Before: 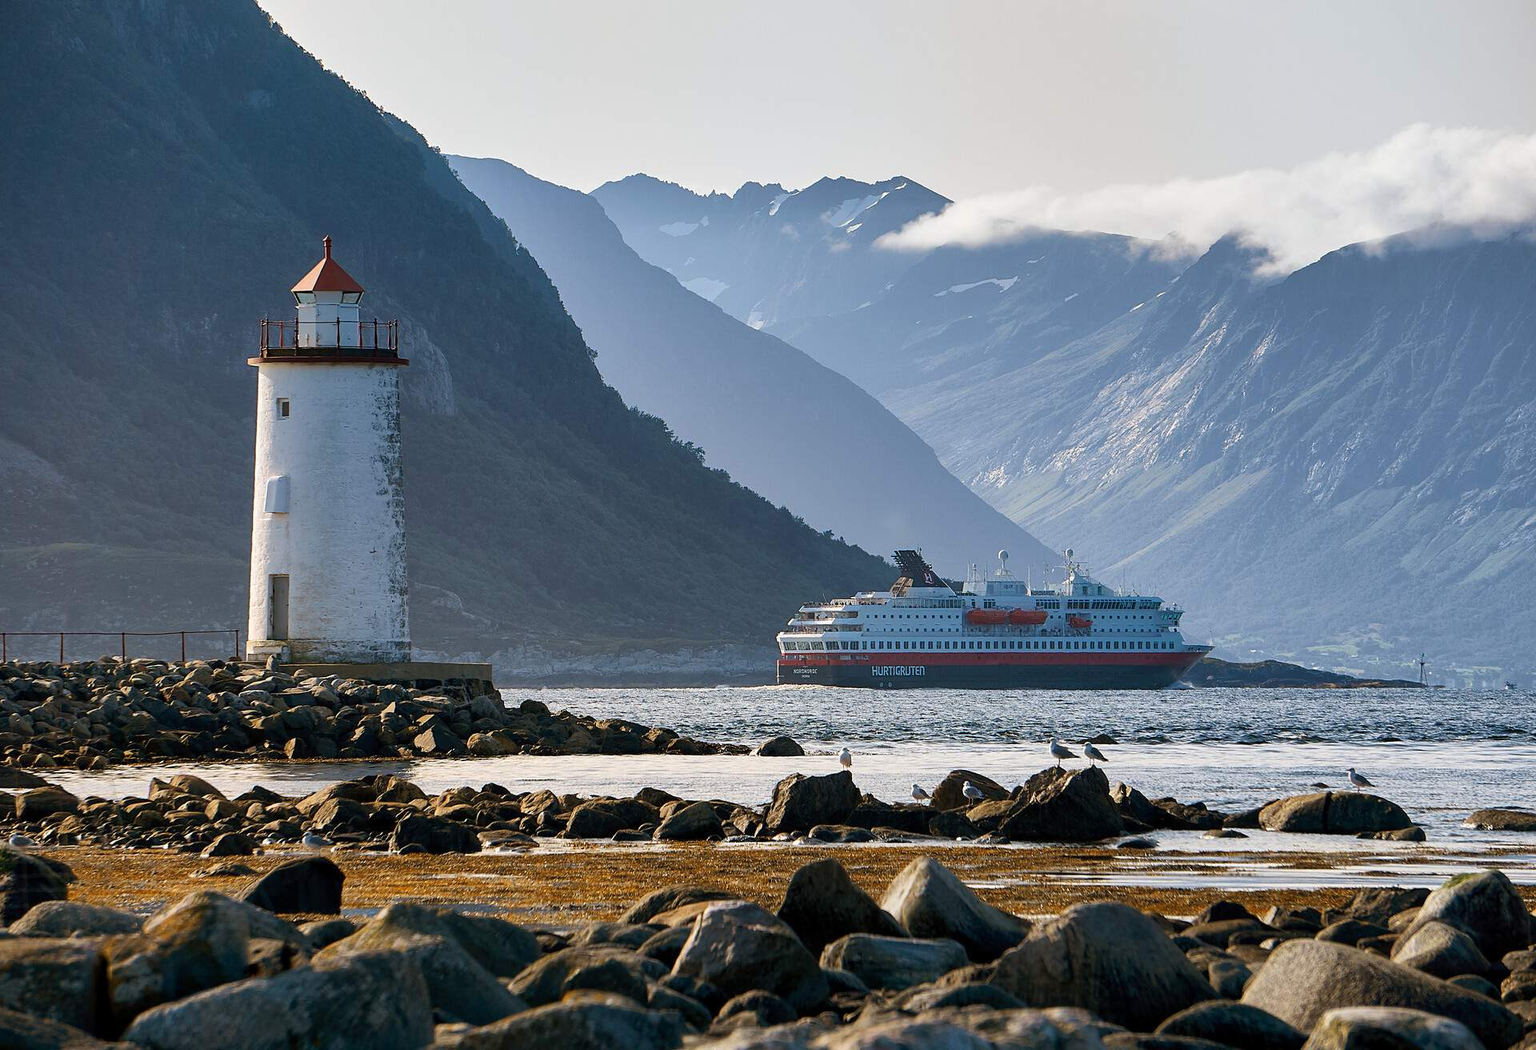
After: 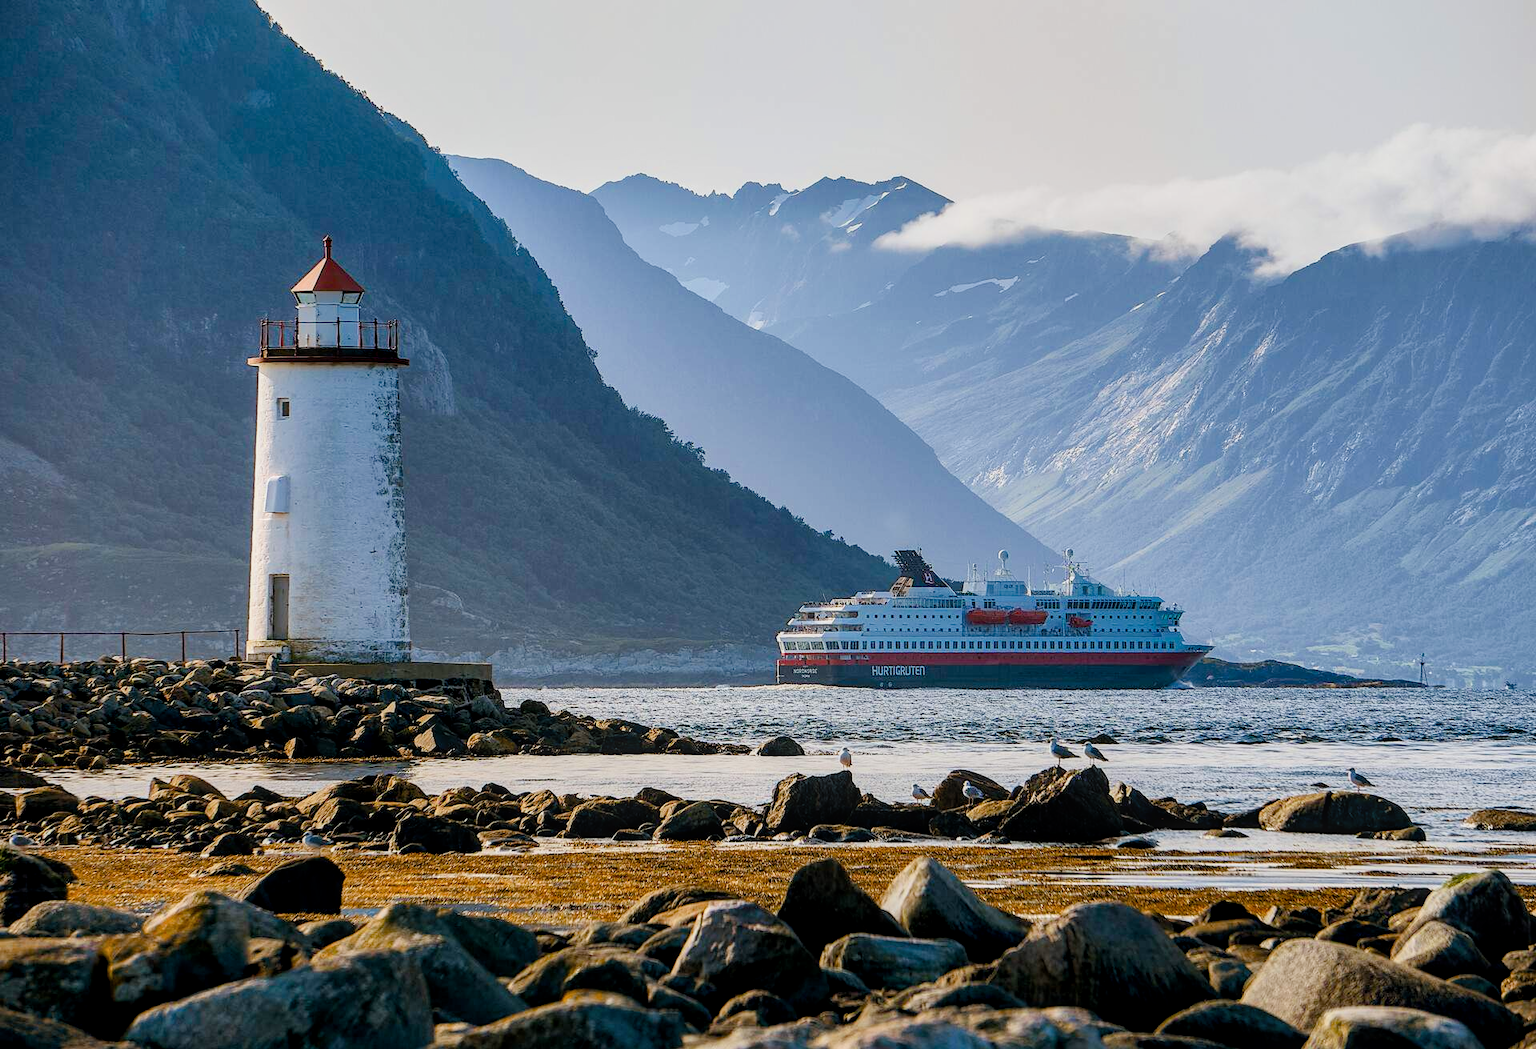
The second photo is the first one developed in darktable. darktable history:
filmic rgb: black relative exposure -7.65 EV, white relative exposure 4.56 EV, hardness 3.61, color science v6 (2022)
local contrast: on, module defaults
tone equalizer: on, module defaults
color balance rgb: perceptual saturation grading › global saturation 25%, perceptual saturation grading › highlights -50%, perceptual saturation grading › shadows 30%, perceptual brilliance grading › global brilliance 12%, global vibrance 20%
